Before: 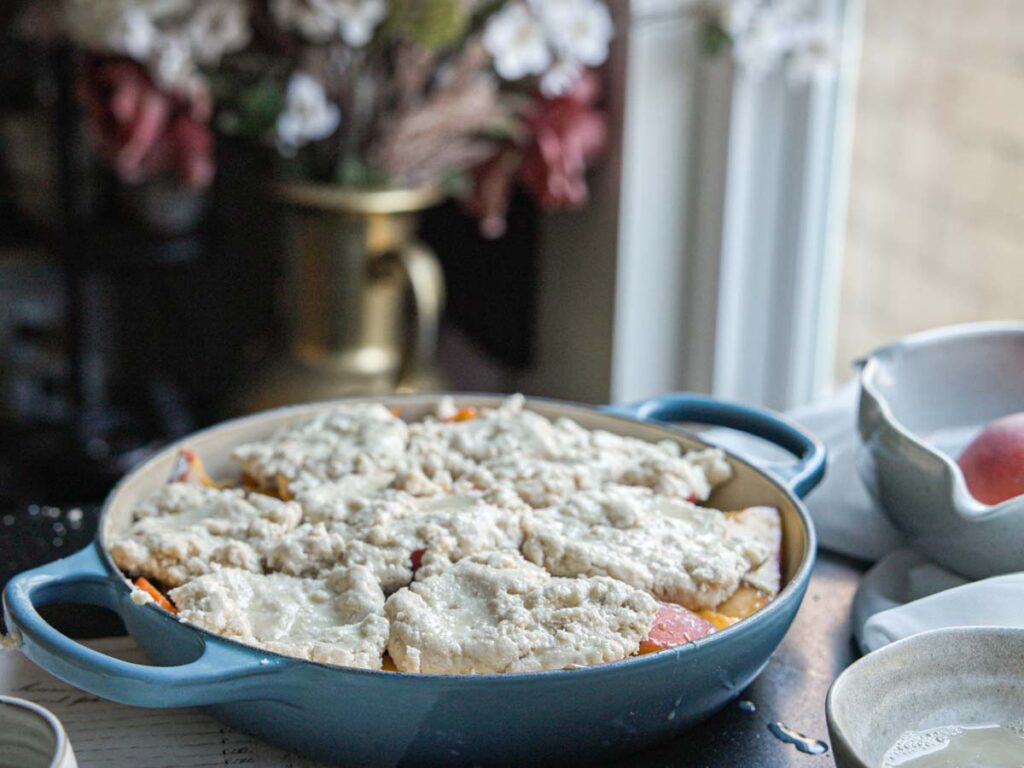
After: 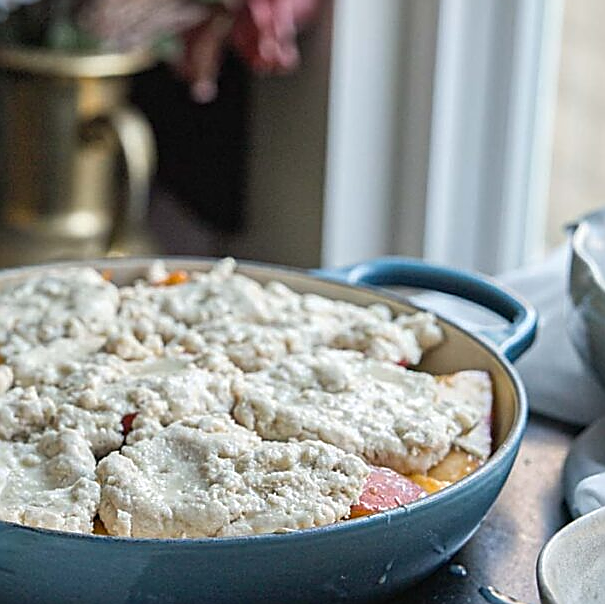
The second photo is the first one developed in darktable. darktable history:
tone equalizer: on, module defaults
sharpen: radius 1.685, amount 1.294
crop and rotate: left 28.256%, top 17.734%, right 12.656%, bottom 3.573%
